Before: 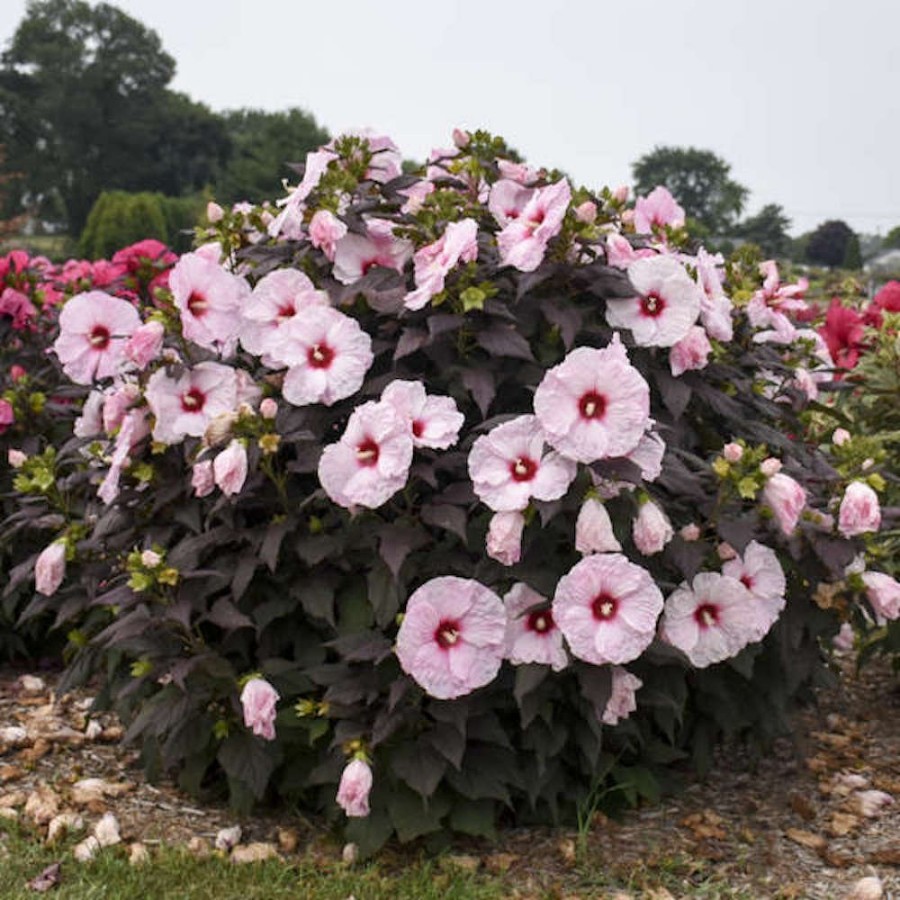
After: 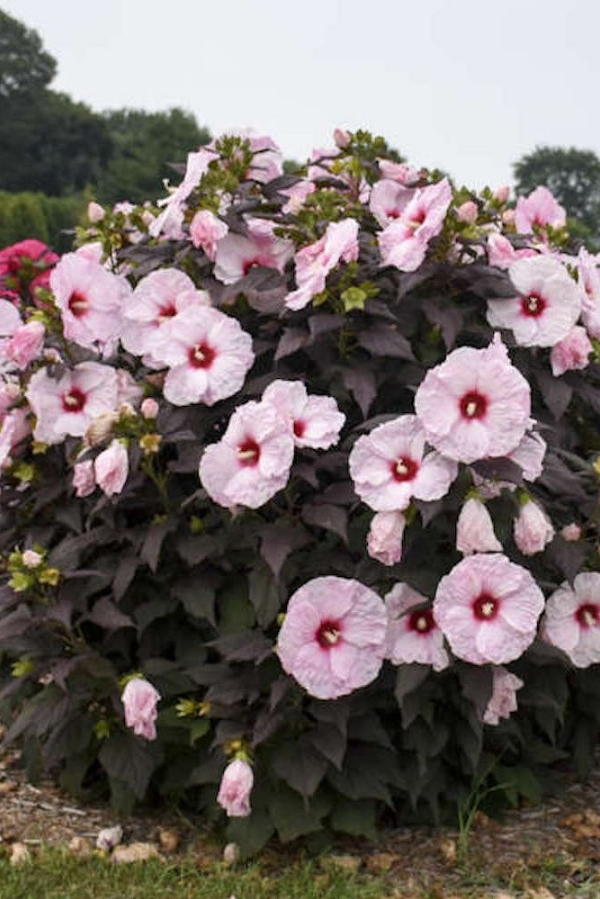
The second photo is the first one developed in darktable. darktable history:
crop and rotate: left 13.325%, right 20.005%
